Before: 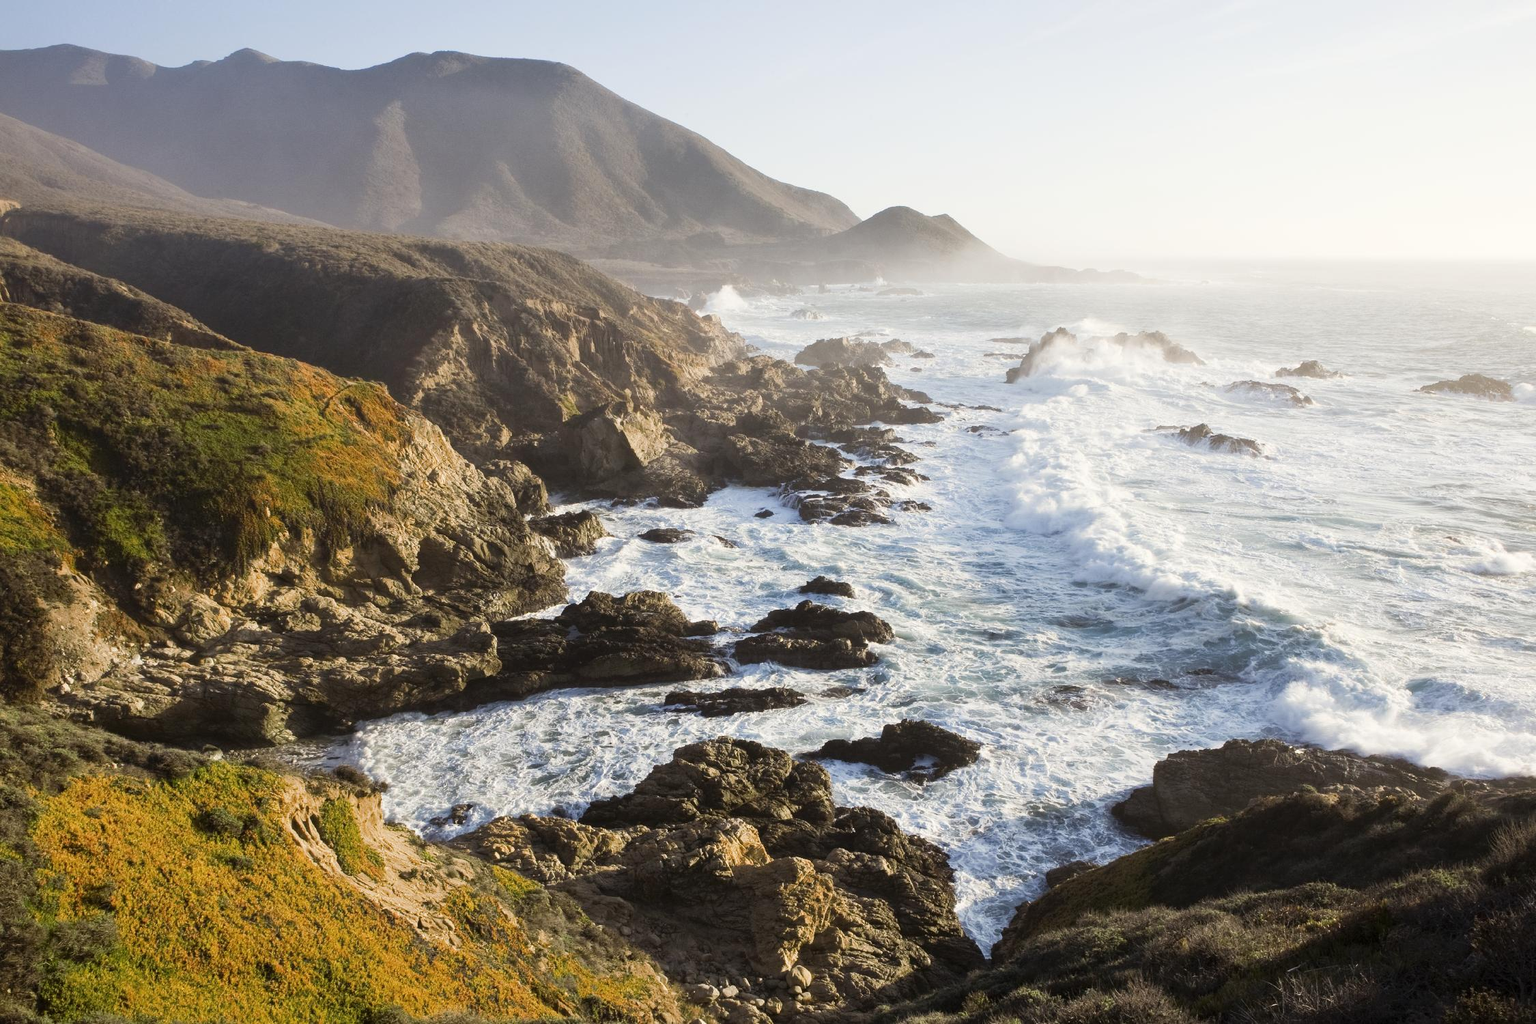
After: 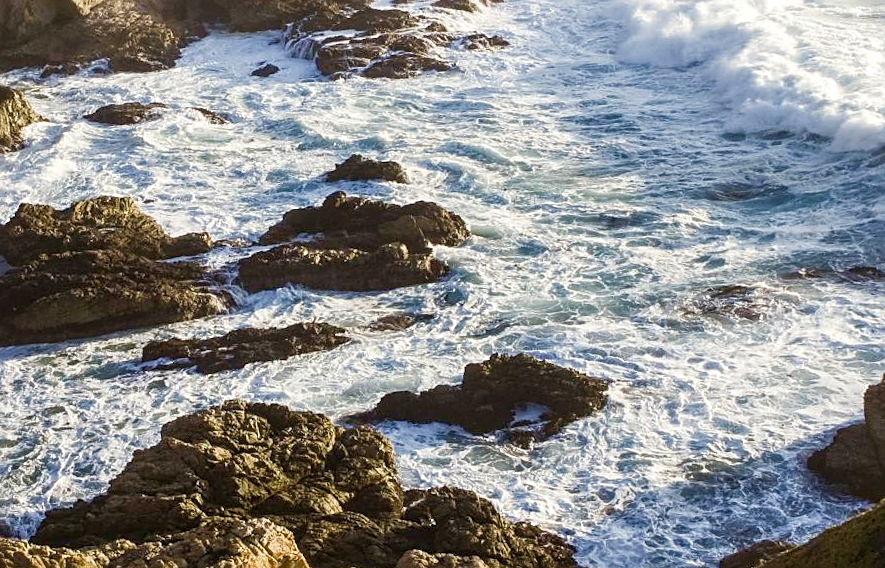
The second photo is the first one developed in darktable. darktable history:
crop: left 37.221%, top 45.169%, right 20.63%, bottom 13.777%
color balance rgb: perceptual saturation grading › global saturation 20%, perceptual saturation grading › highlights -50%, perceptual saturation grading › shadows 30%
sharpen: on, module defaults
local contrast: detail 130%
velvia: strength 45%
color zones: curves: ch0 [(0, 0.5) (0.143, 0.5) (0.286, 0.5) (0.429, 0.495) (0.571, 0.437) (0.714, 0.44) (0.857, 0.496) (1, 0.5)]
rotate and perspective: rotation -4.57°, crop left 0.054, crop right 0.944, crop top 0.087, crop bottom 0.914
